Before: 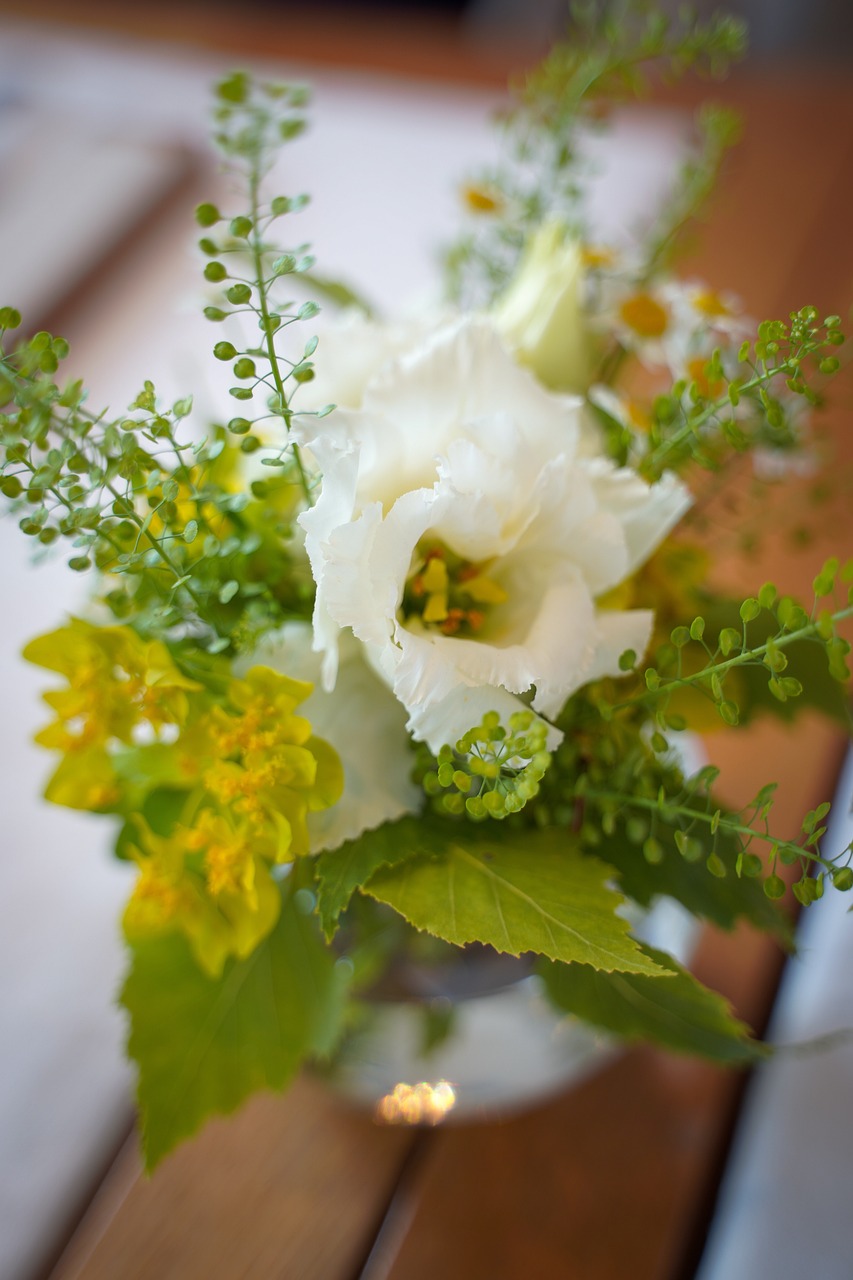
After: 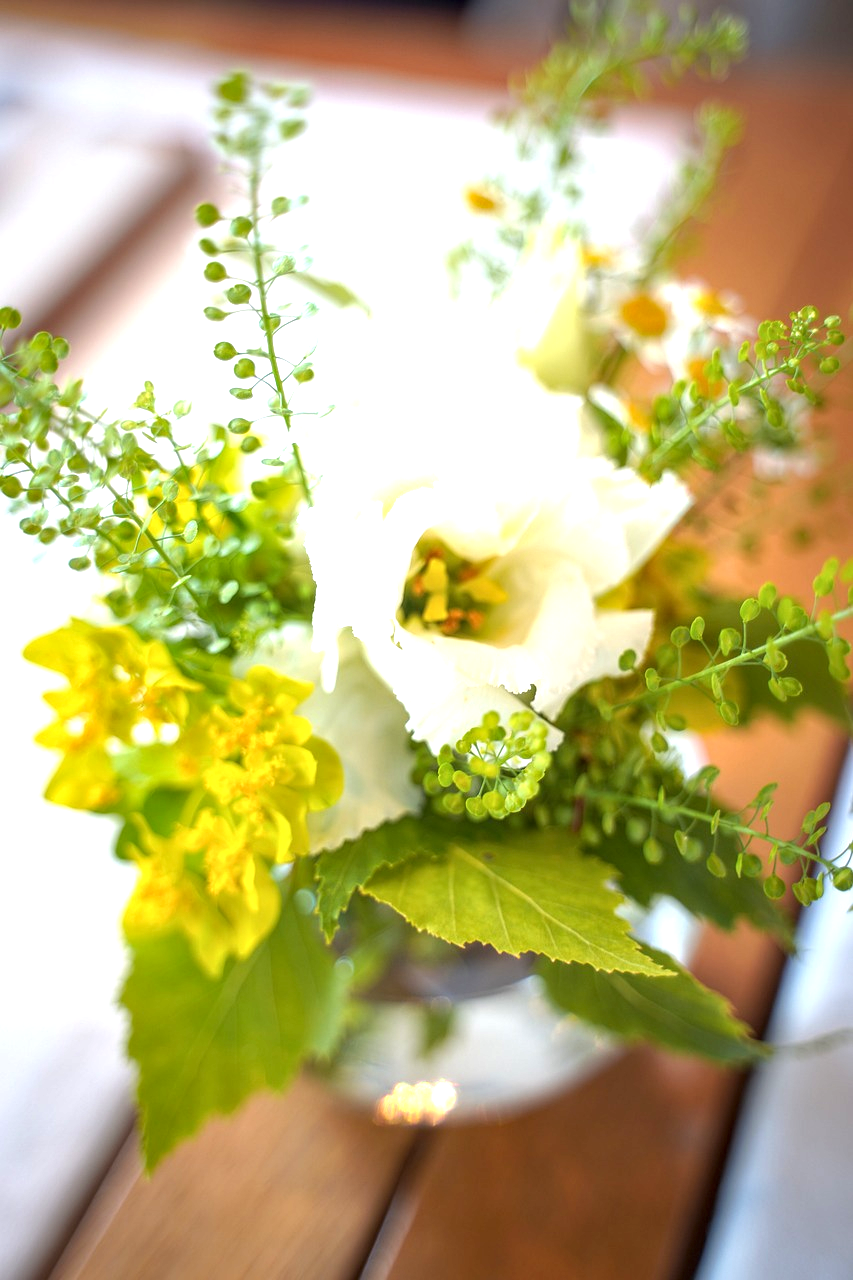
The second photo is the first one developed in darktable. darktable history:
local contrast: on, module defaults
exposure: exposure 1.15 EV, compensate highlight preservation false
